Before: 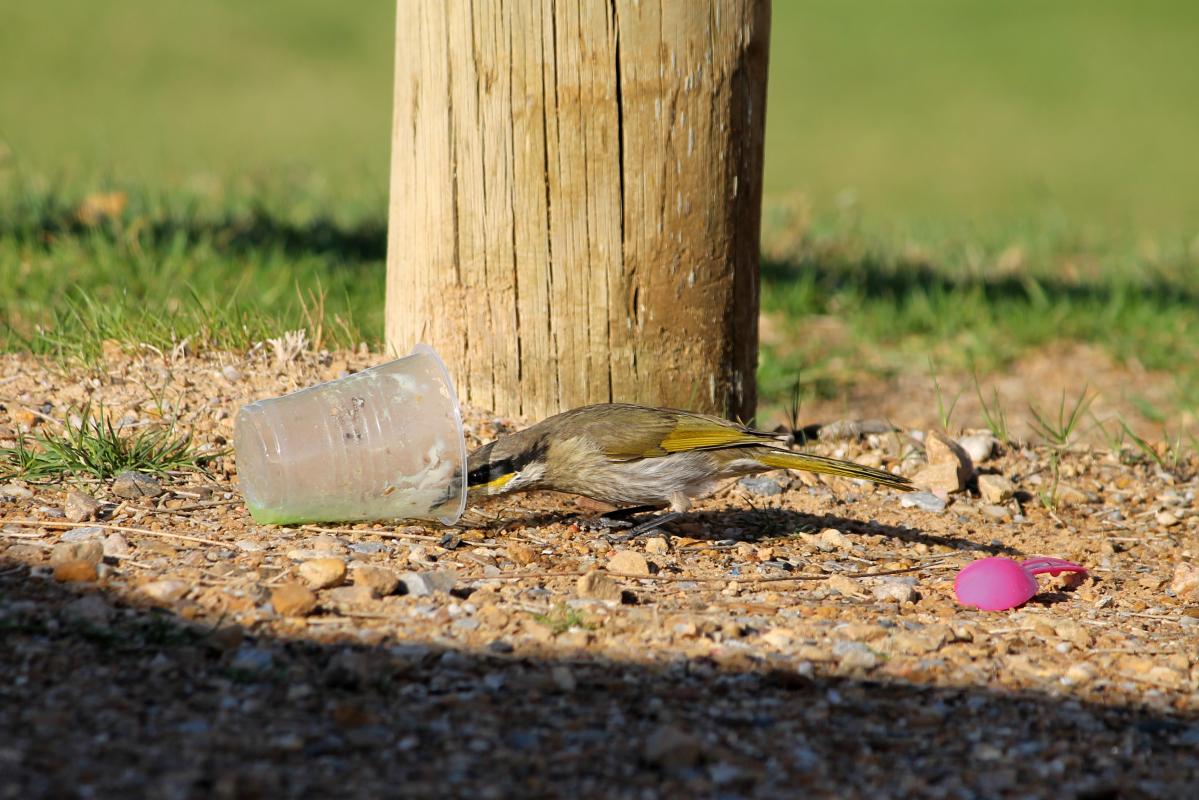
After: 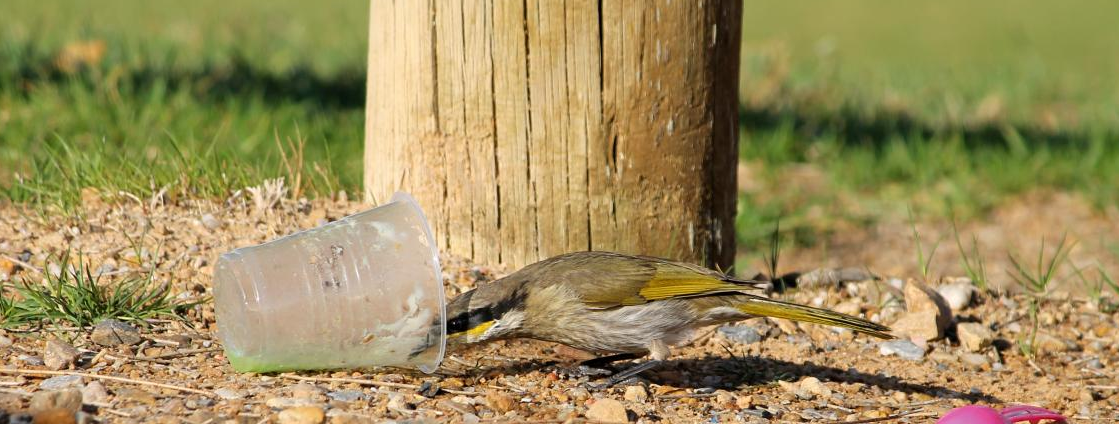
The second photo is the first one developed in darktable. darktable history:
crop: left 1.767%, top 19.056%, right 4.902%, bottom 27.886%
